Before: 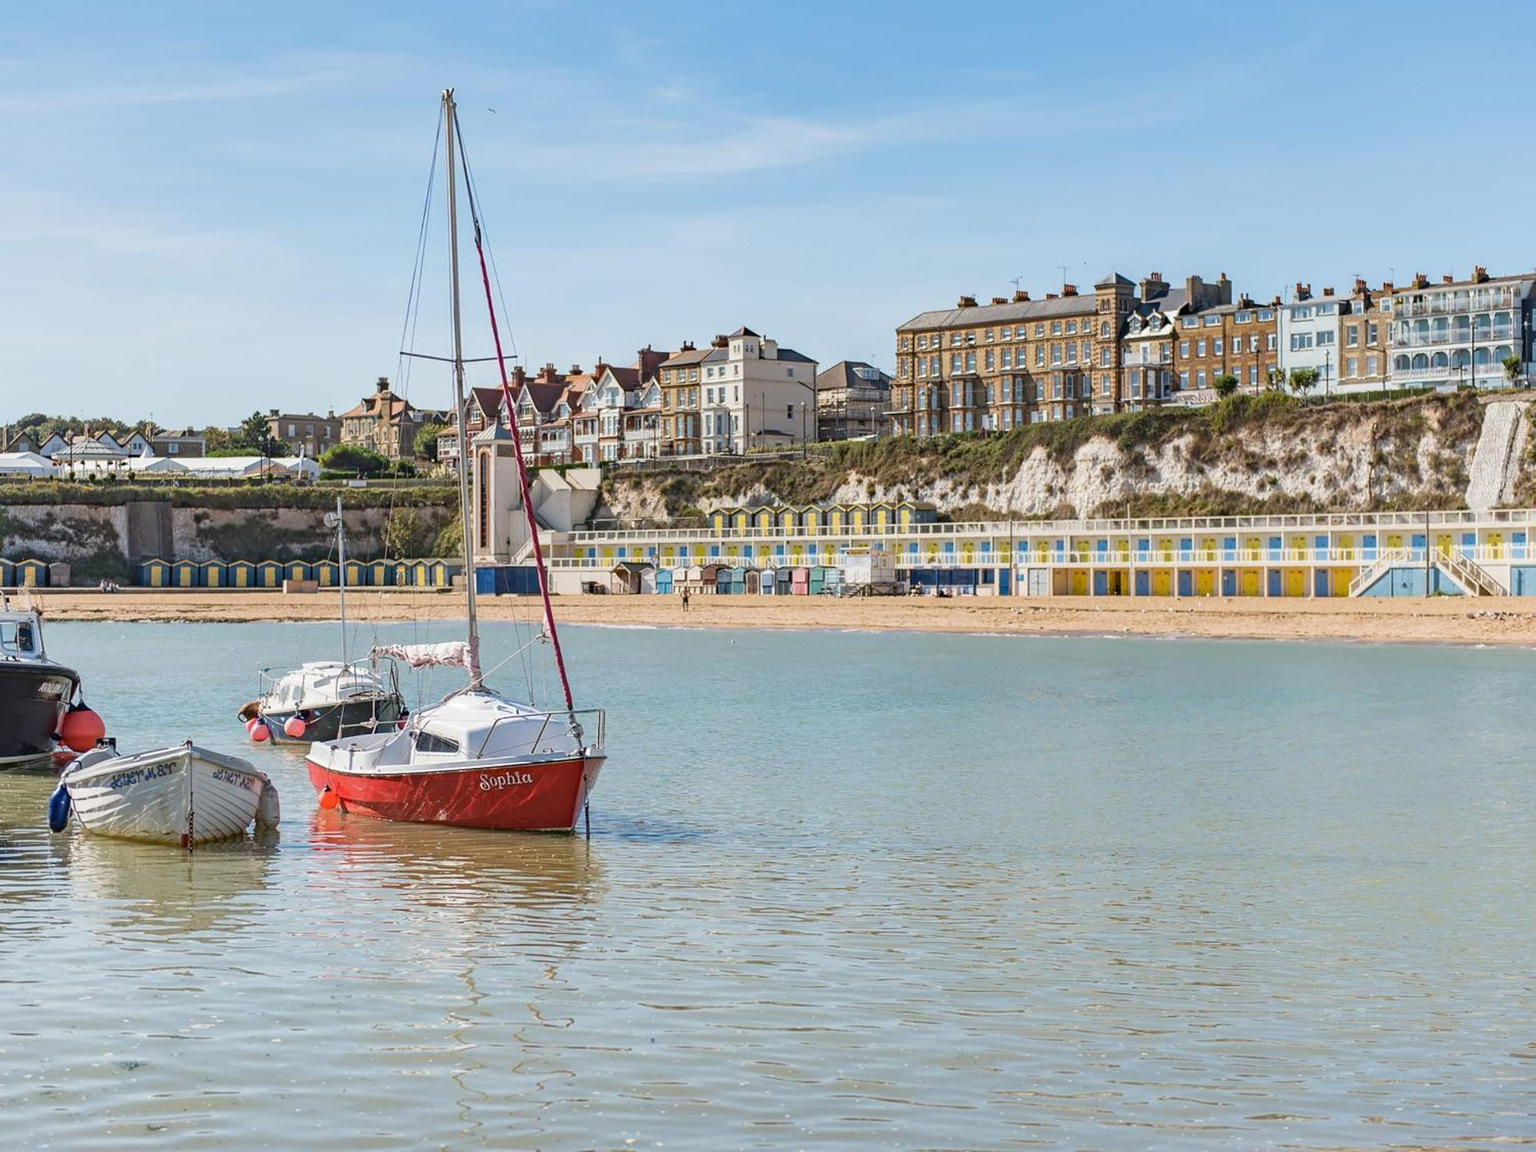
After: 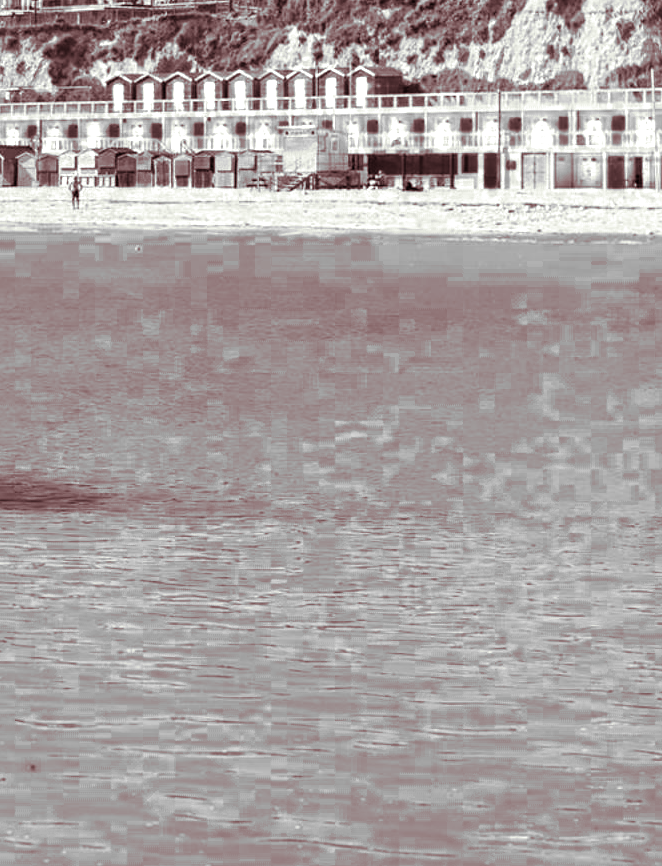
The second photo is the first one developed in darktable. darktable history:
crop: left 40.878%, top 39.176%, right 25.993%, bottom 3.081%
color zones: curves: ch0 [(0, 0.554) (0.146, 0.662) (0.293, 0.86) (0.503, 0.774) (0.637, 0.106) (0.74, 0.072) (0.866, 0.488) (0.998, 0.569)]; ch1 [(0, 0) (0.143, 0) (0.286, 0) (0.429, 0) (0.571, 0) (0.714, 0) (0.857, 0)]
split-toning: on, module defaults
